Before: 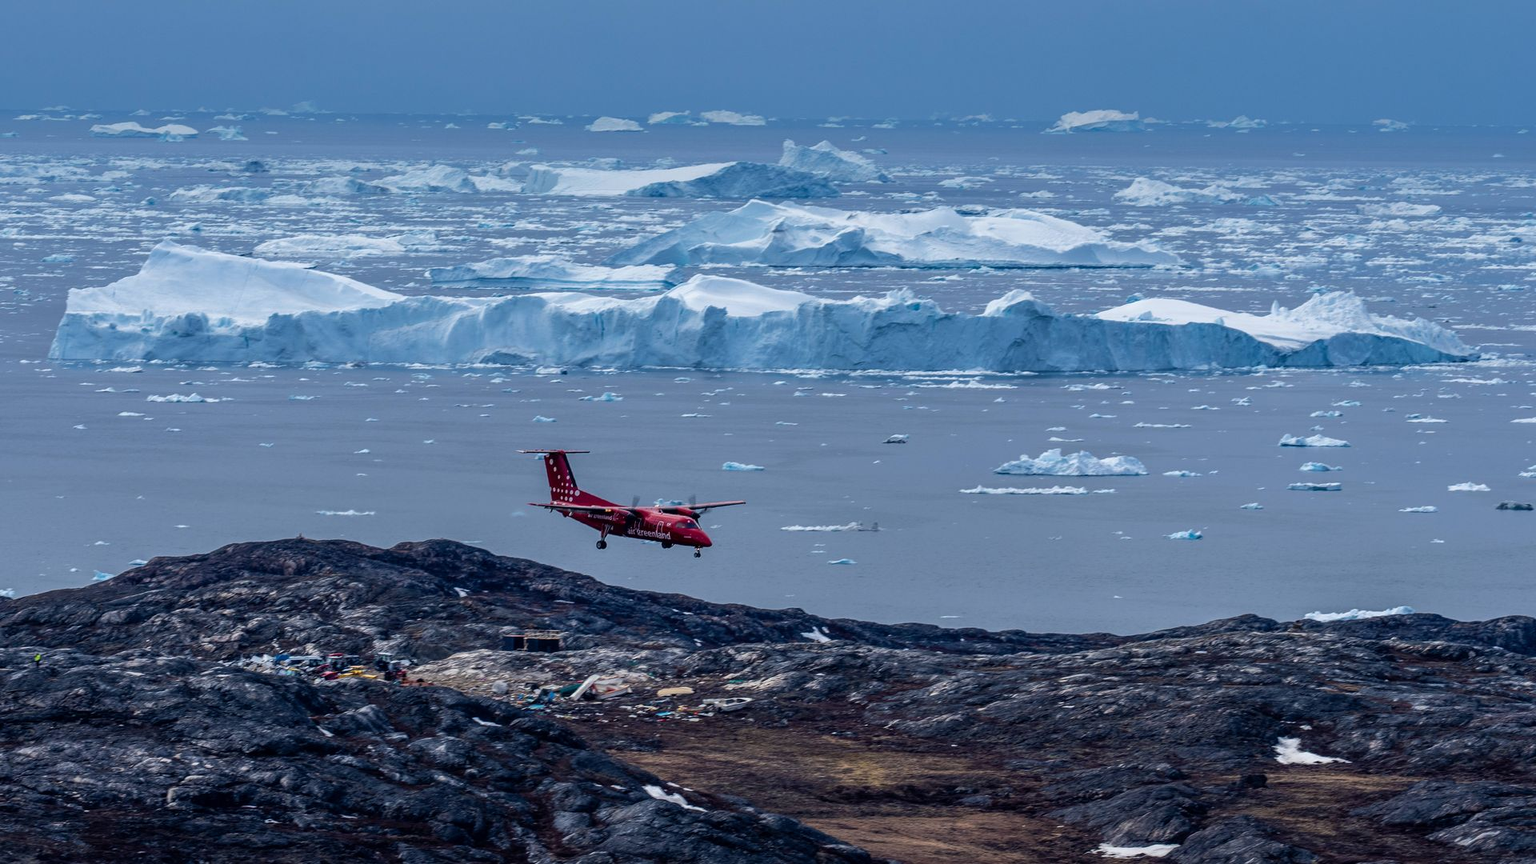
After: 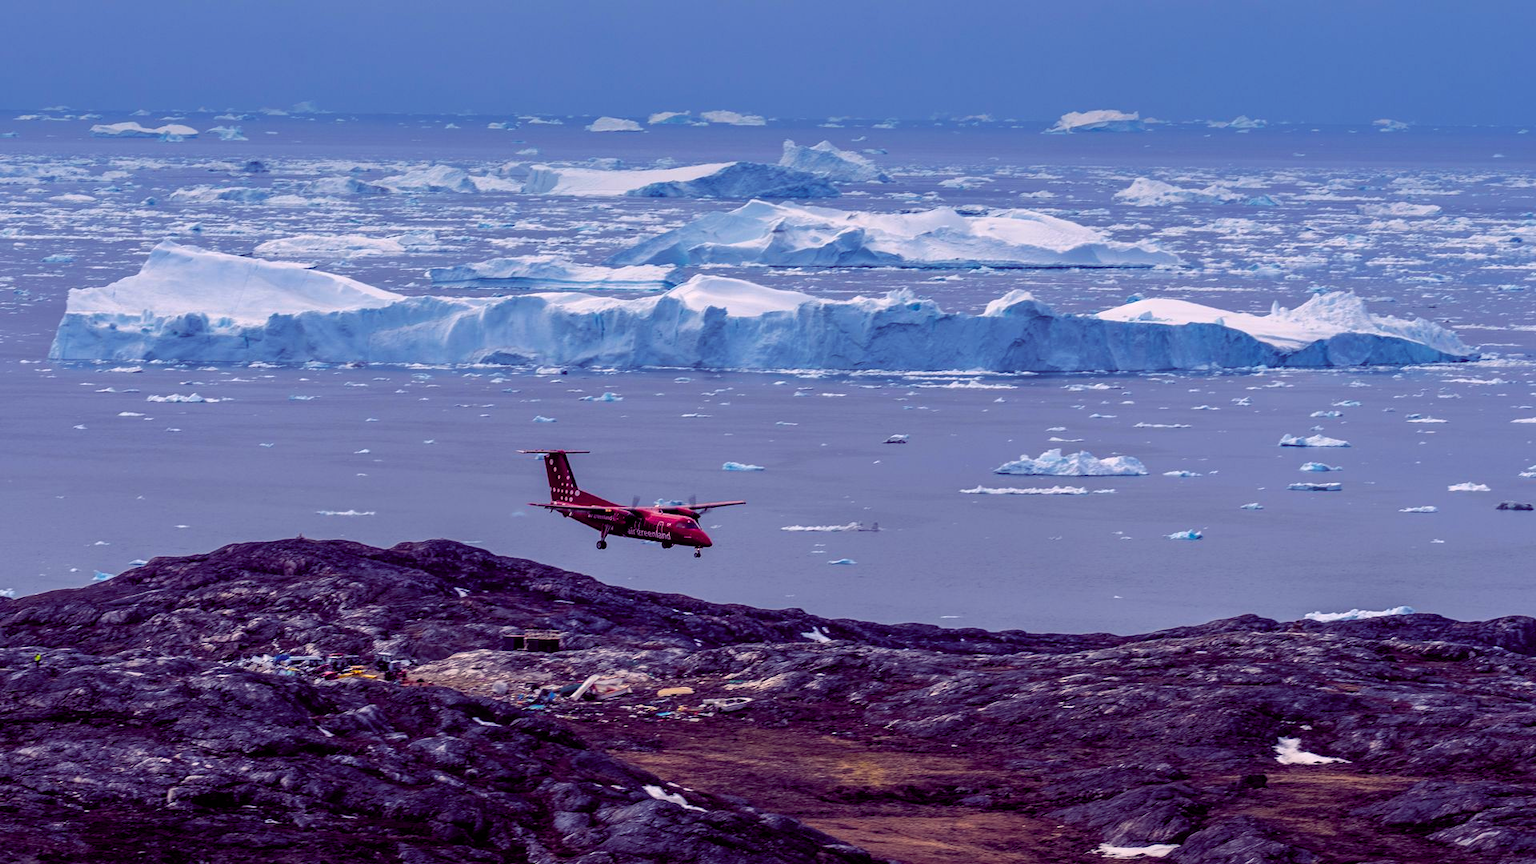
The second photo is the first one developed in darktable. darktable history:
exposure: compensate highlight preservation false
color balance rgb: shadows lift › chroma 6.43%, shadows lift › hue 305.74°, highlights gain › chroma 2.43%, highlights gain › hue 35.74°, global offset › chroma 0.28%, global offset › hue 320.29°, linear chroma grading › global chroma 5.5%, perceptual saturation grading › global saturation 30%, contrast 5.15%
